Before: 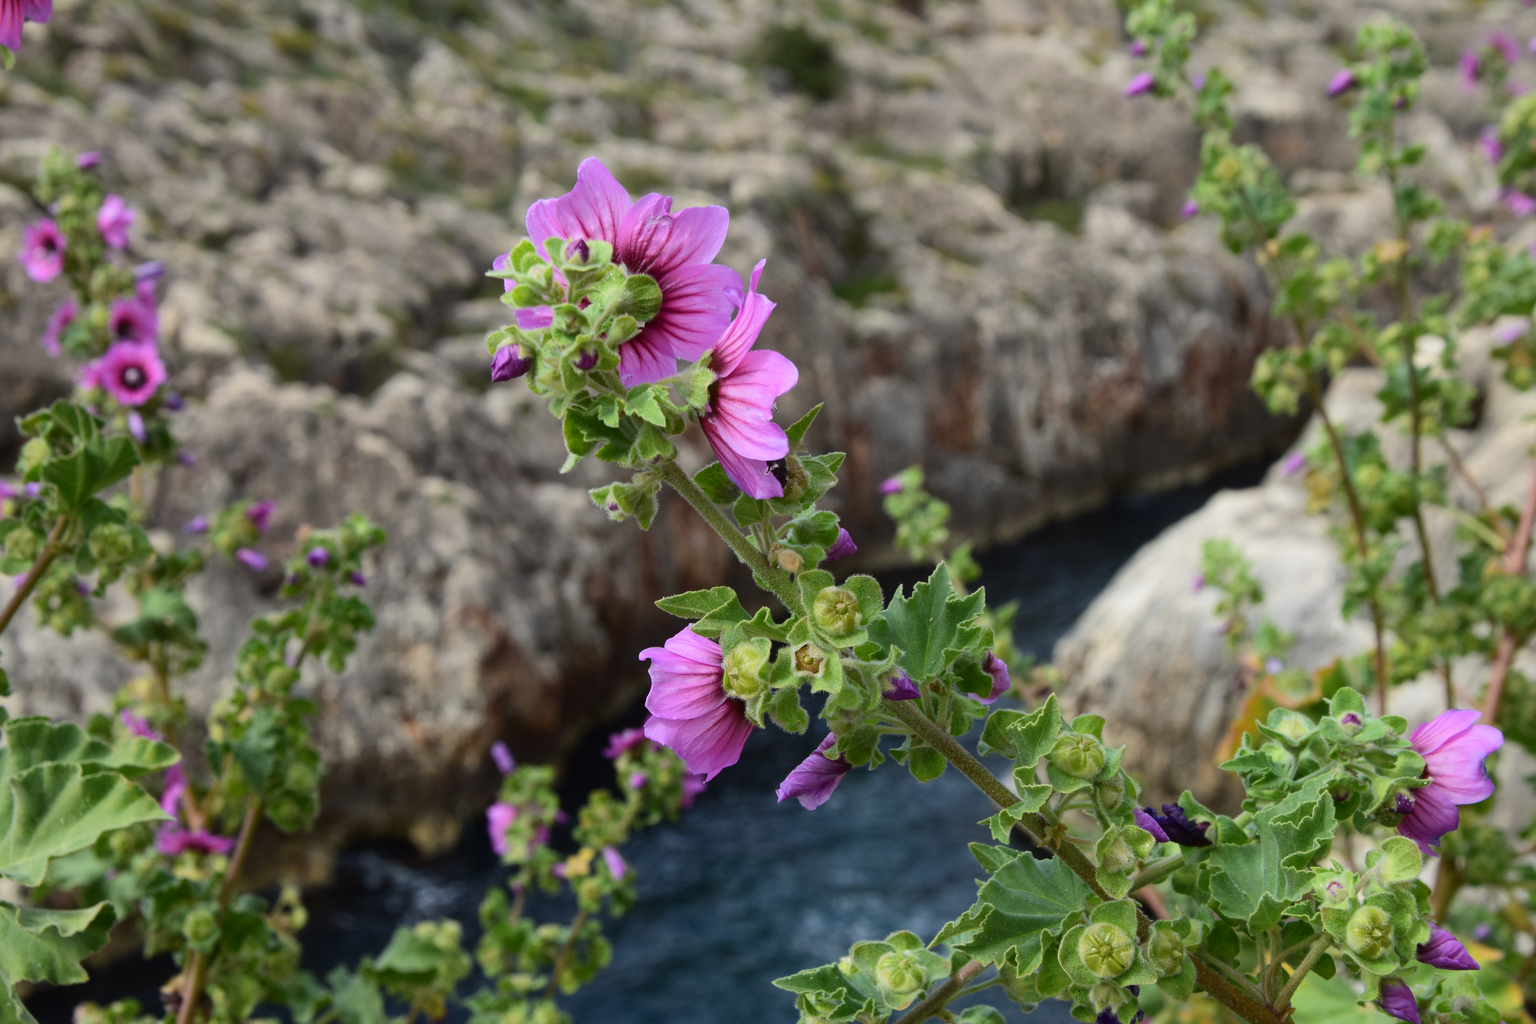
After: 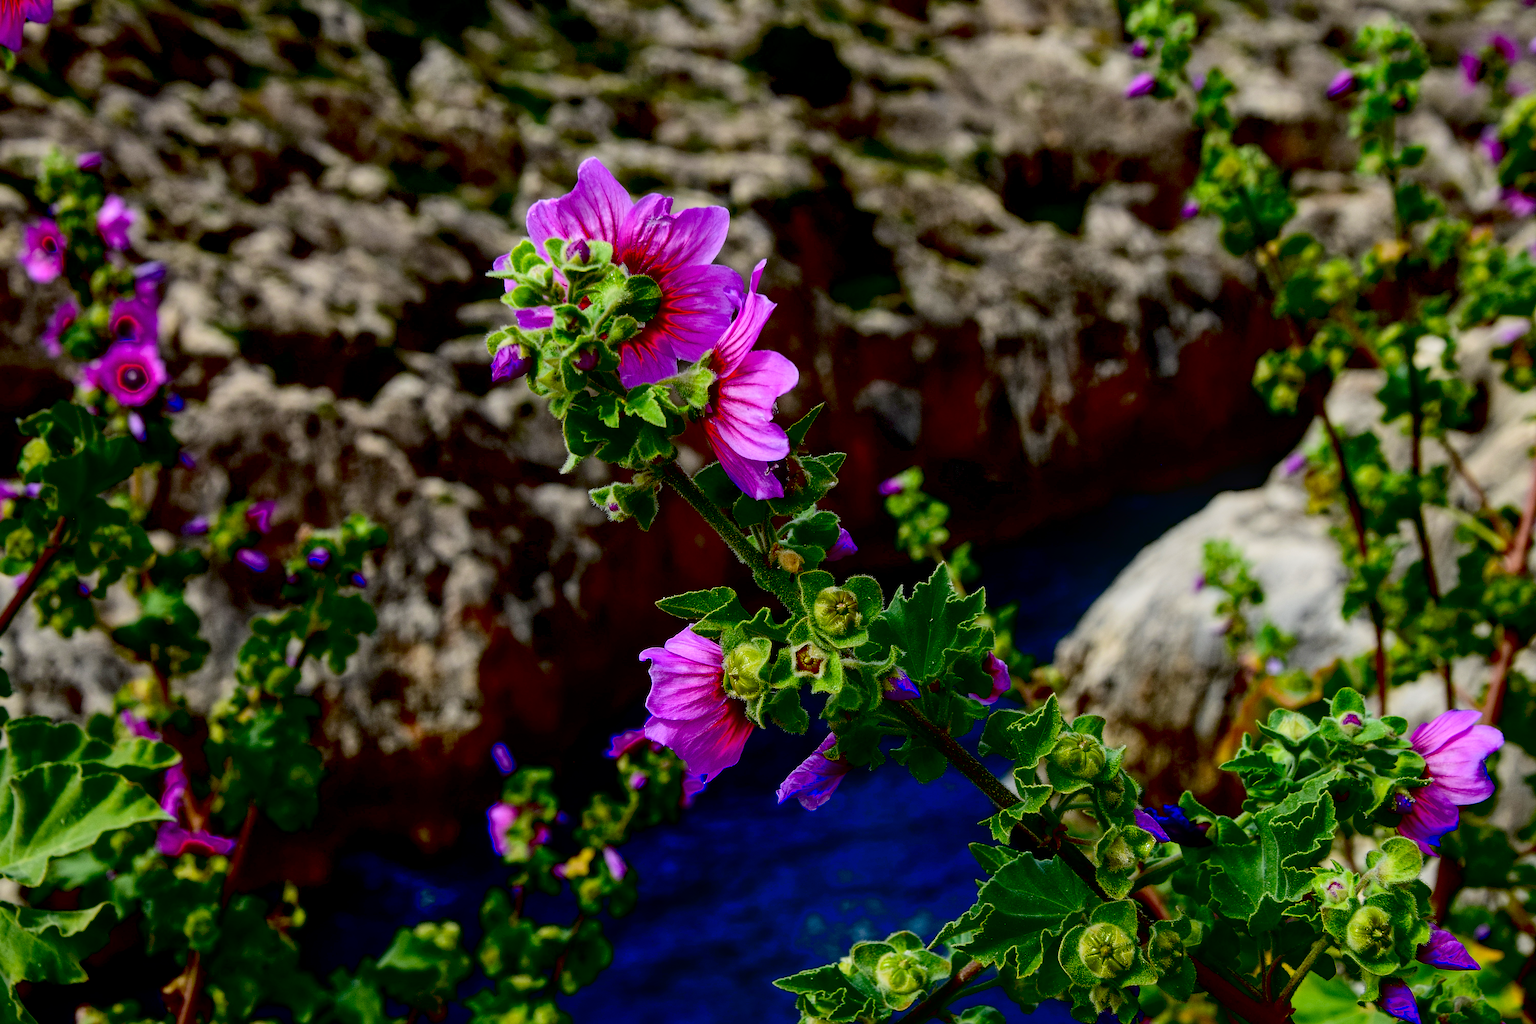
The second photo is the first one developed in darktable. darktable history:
sharpen: on, module defaults
contrast brightness saturation: contrast 0.19, brightness -0.11, saturation 0.21
local contrast: on, module defaults
exposure: black level correction 0.1, exposure -0.092 EV, compensate highlight preservation false
